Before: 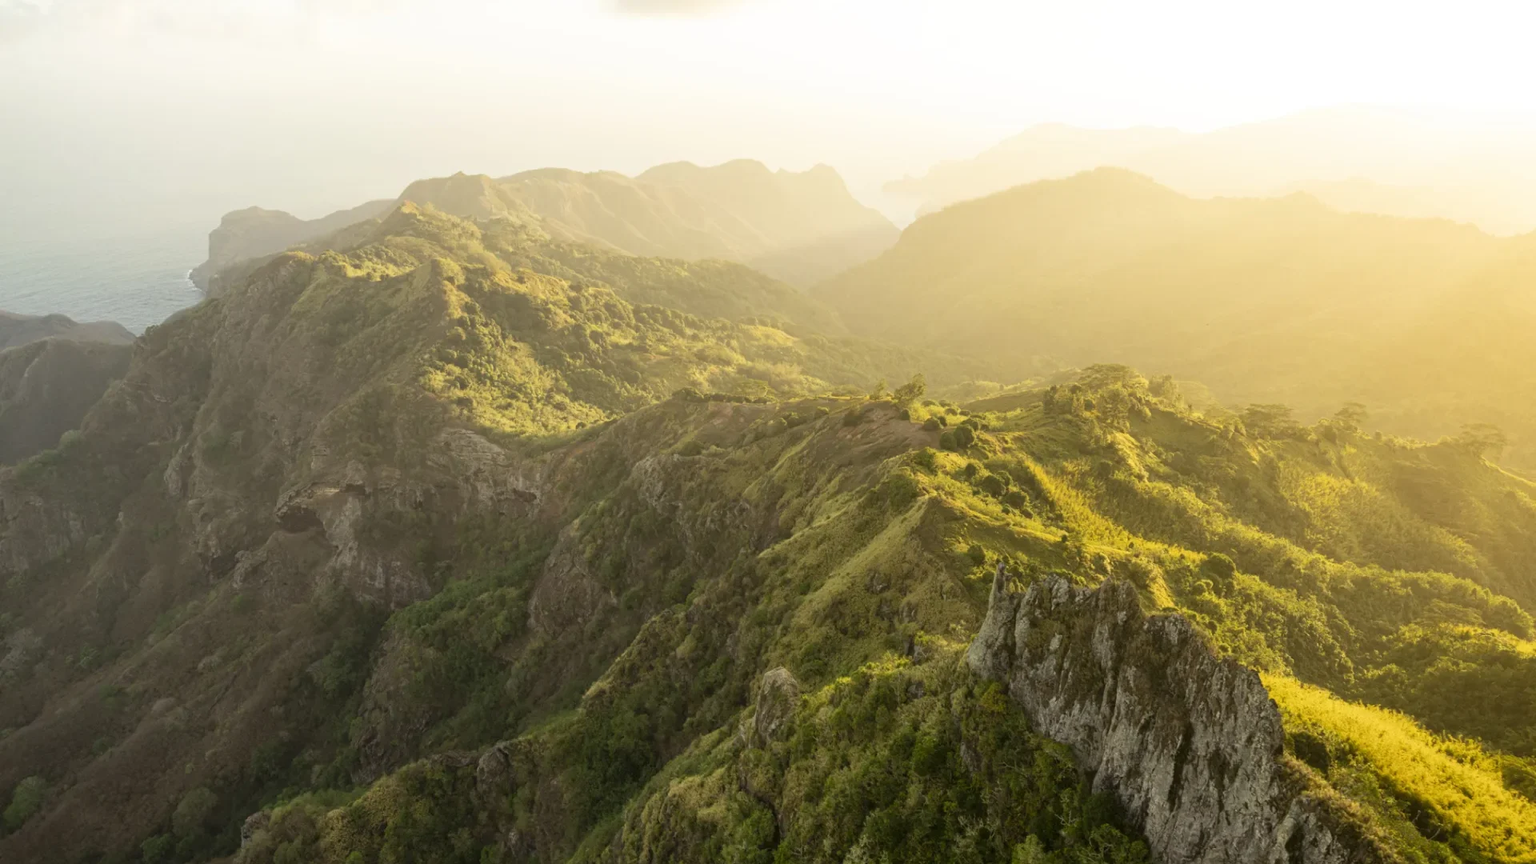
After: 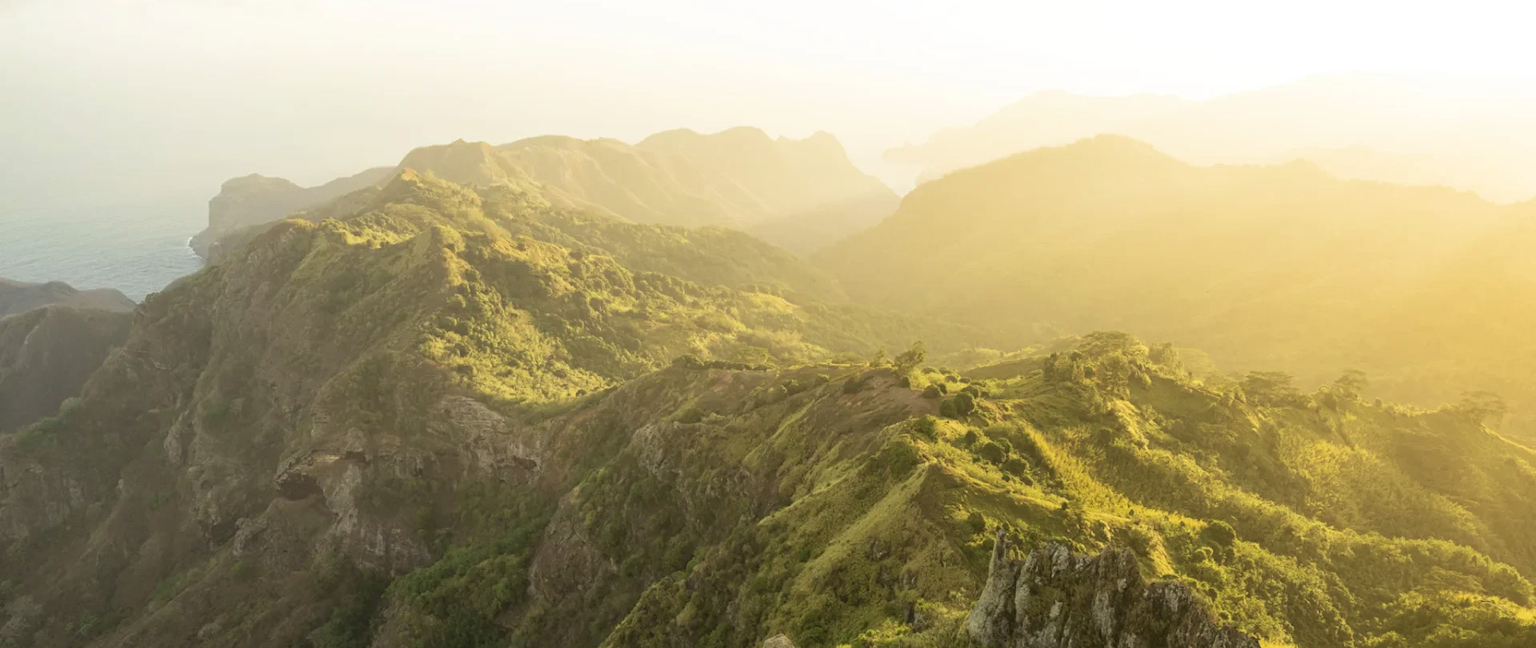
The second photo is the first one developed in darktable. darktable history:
color balance rgb: perceptual saturation grading › global saturation -3%
haze removal: strength -0.05
crop: top 3.857%, bottom 21.132%
velvia: on, module defaults
